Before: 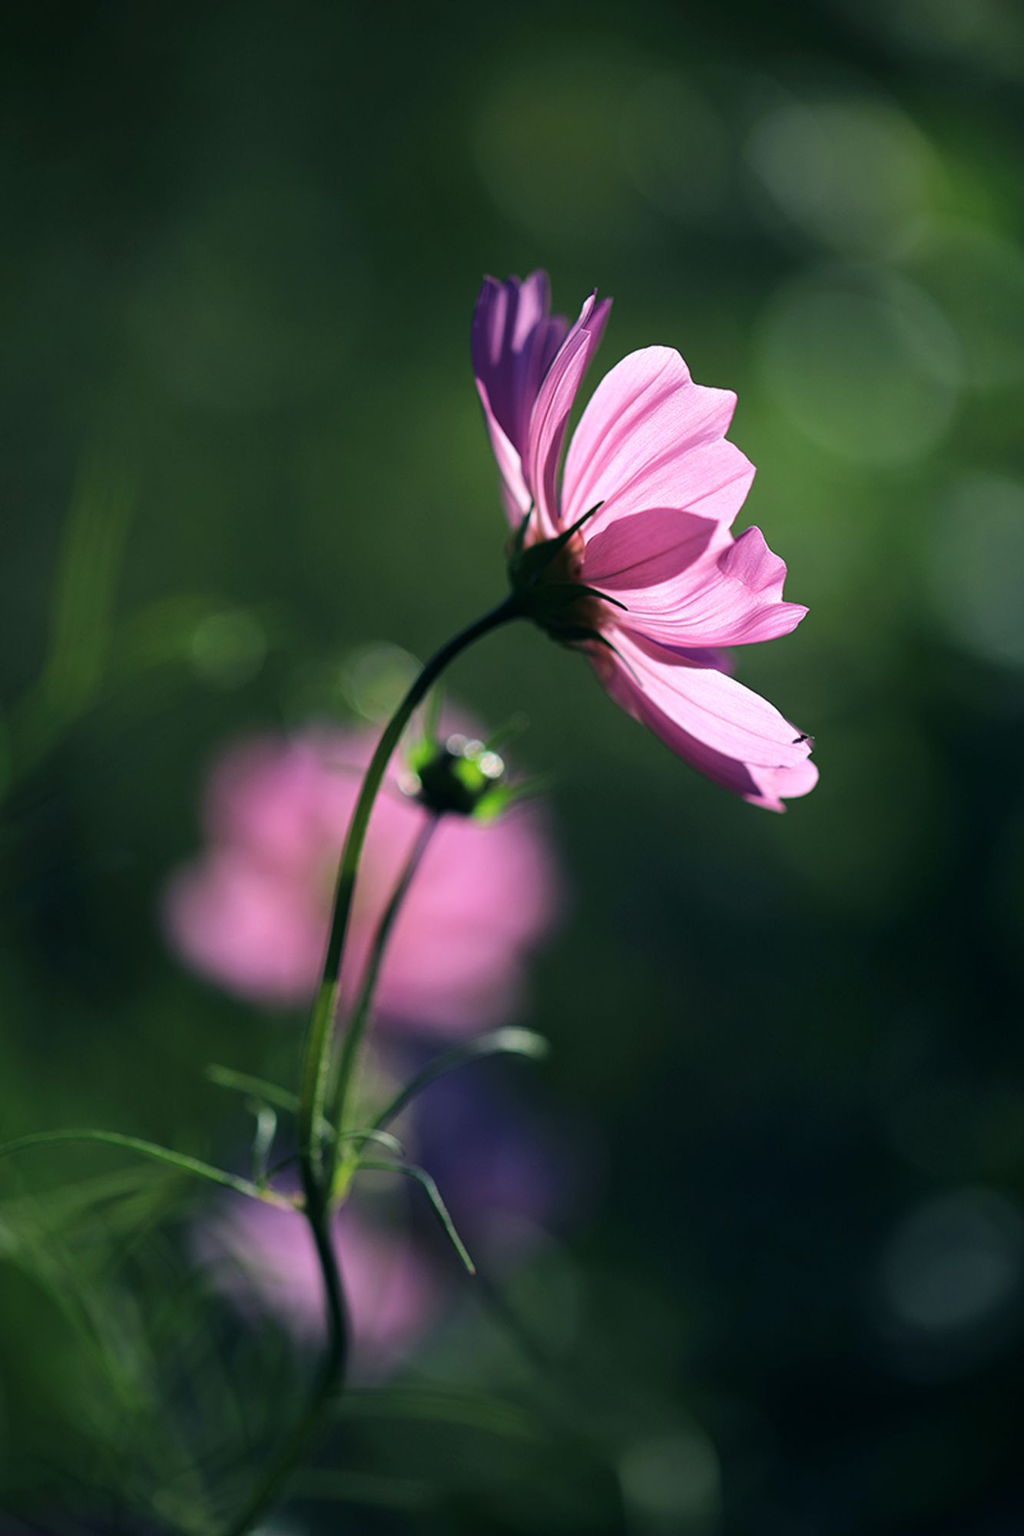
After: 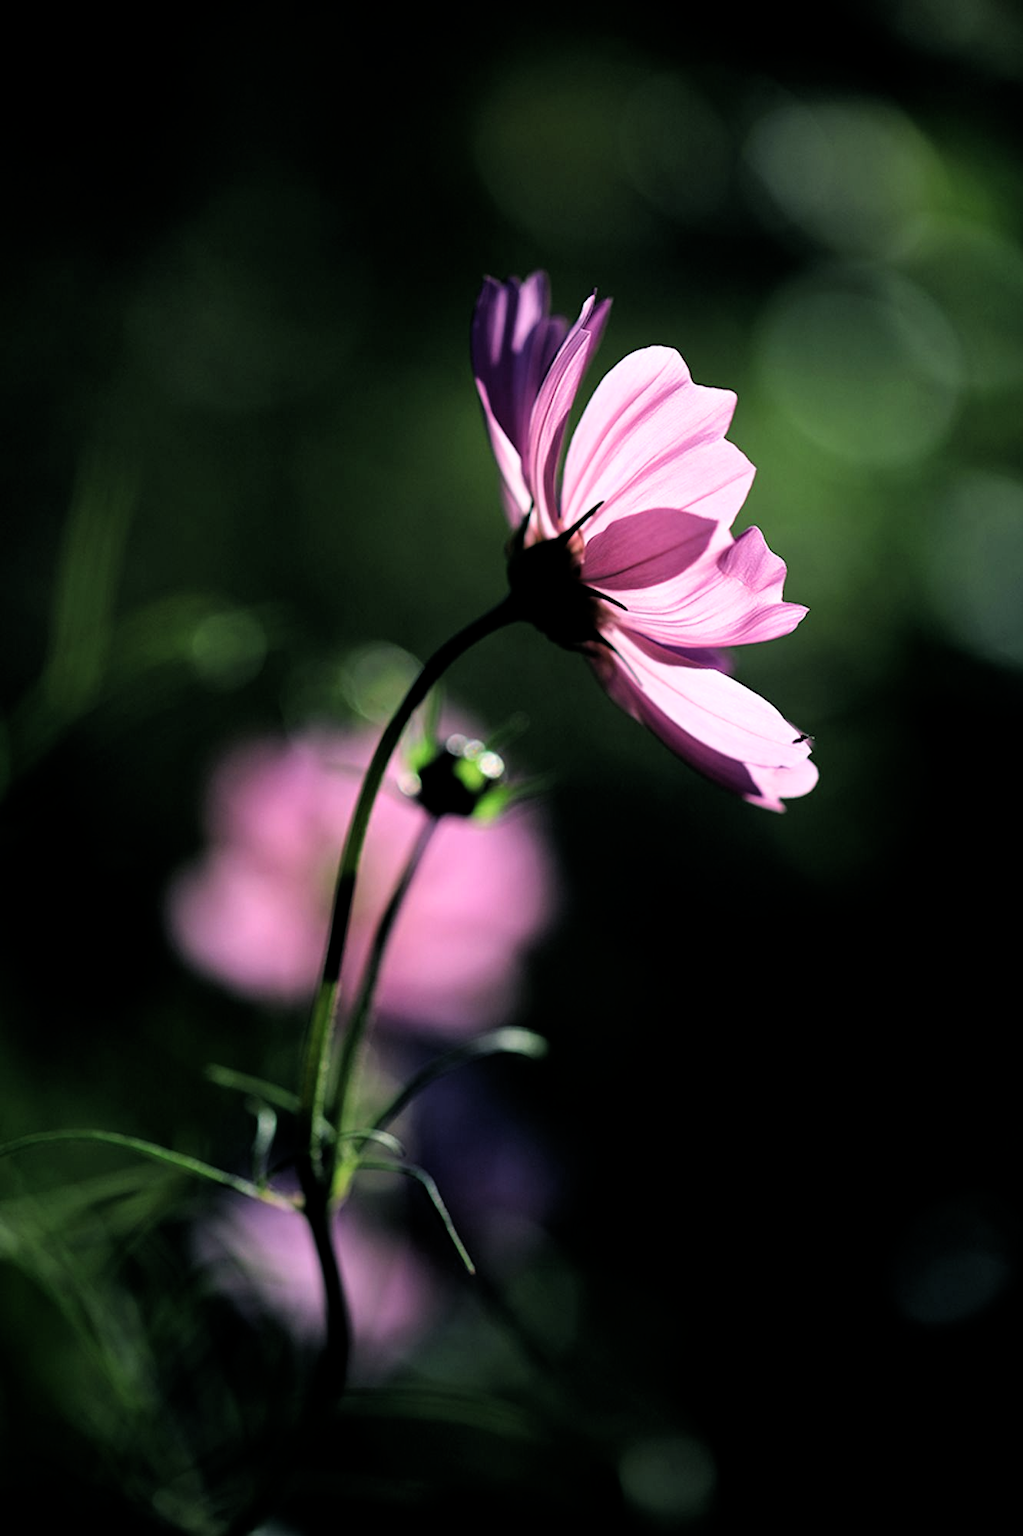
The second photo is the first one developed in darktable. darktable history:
filmic rgb: black relative exposure -5.6 EV, white relative exposure 2.48 EV, target black luminance 0%, hardness 4.53, latitude 67.29%, contrast 1.458, shadows ↔ highlights balance -4.29%
